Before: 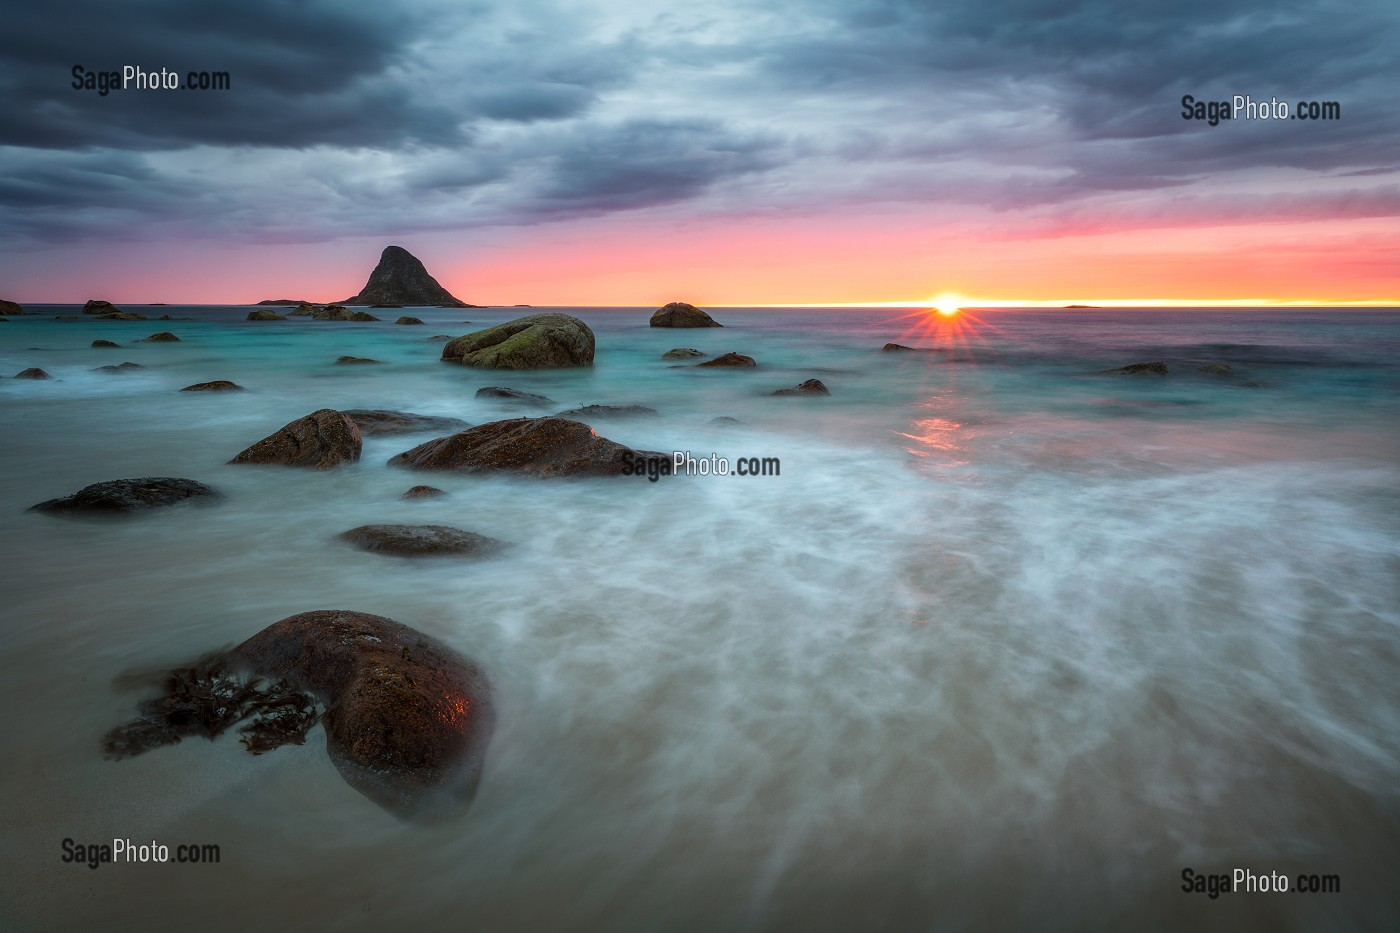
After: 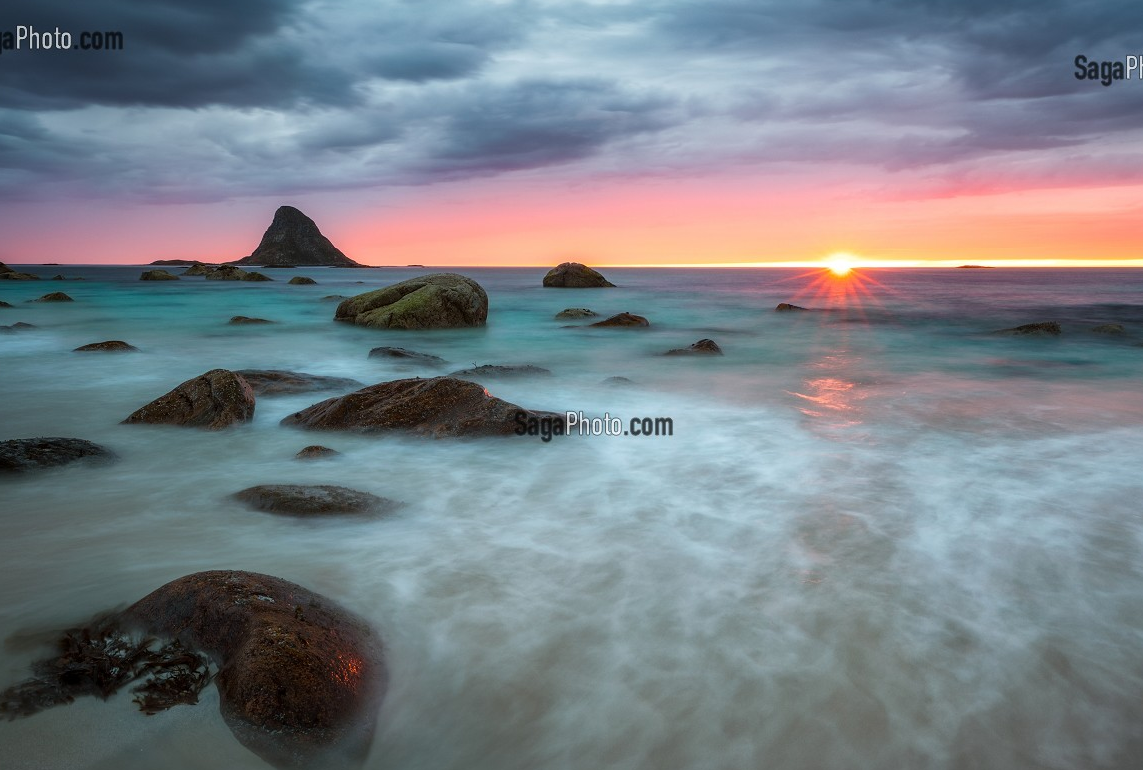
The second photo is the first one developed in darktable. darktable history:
crop and rotate: left 7.683%, top 4.441%, right 10.617%, bottom 12.924%
